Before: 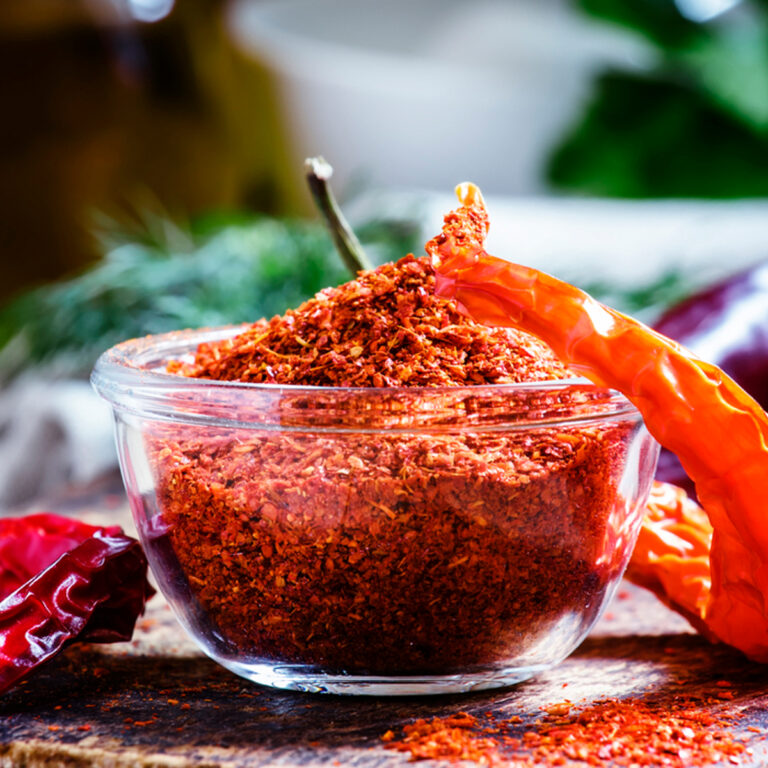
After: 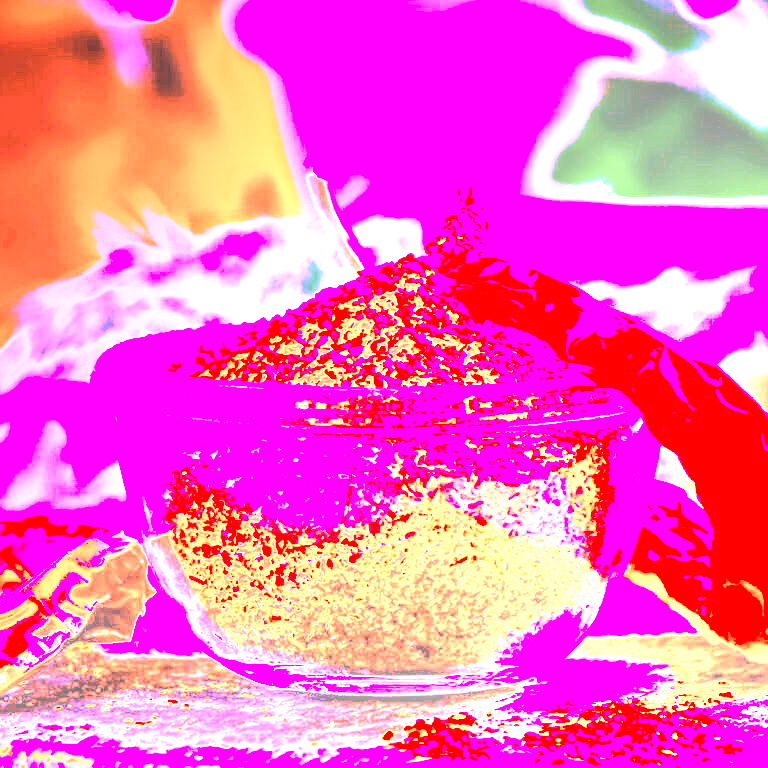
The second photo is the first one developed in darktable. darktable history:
local contrast: on, module defaults
white balance: red 8, blue 8
